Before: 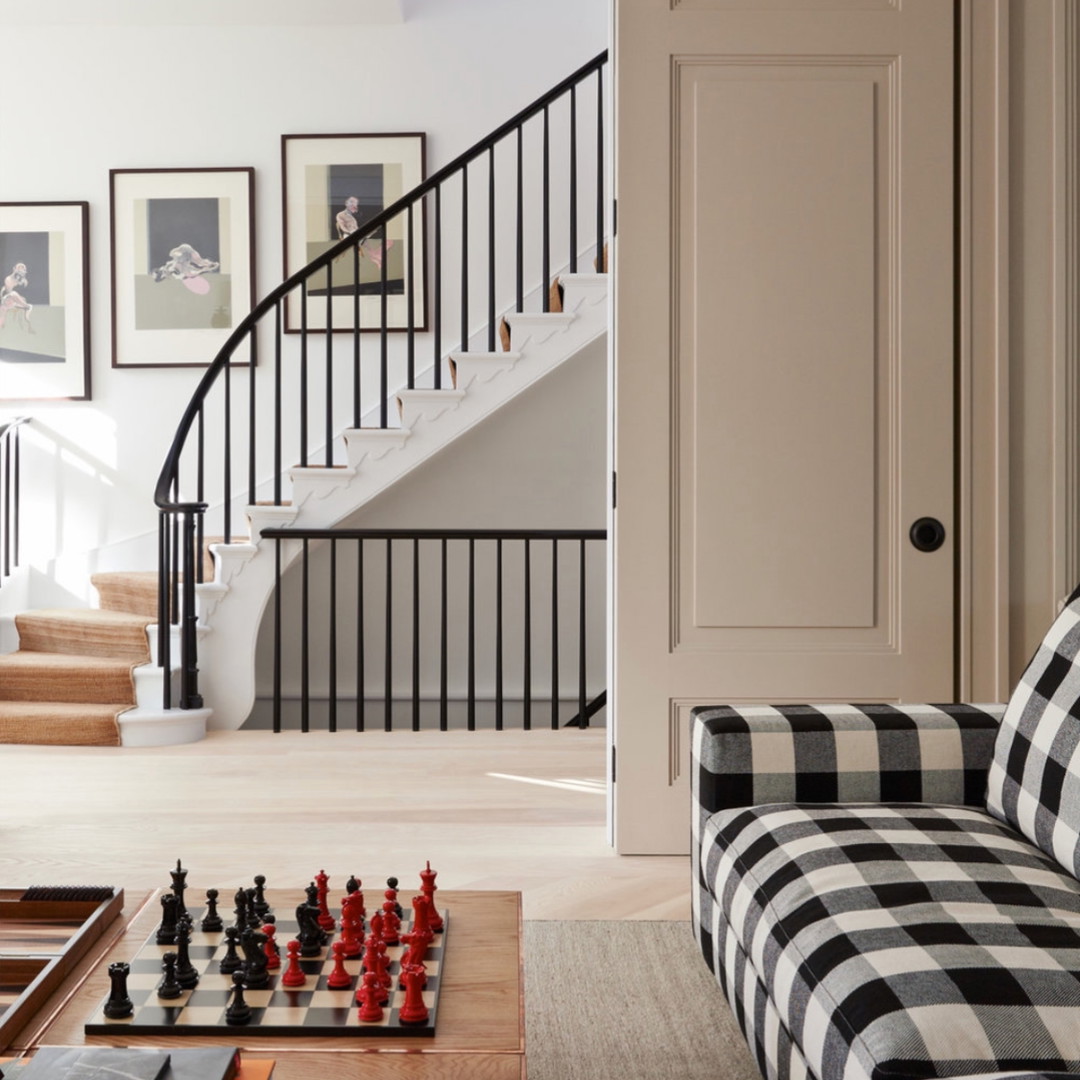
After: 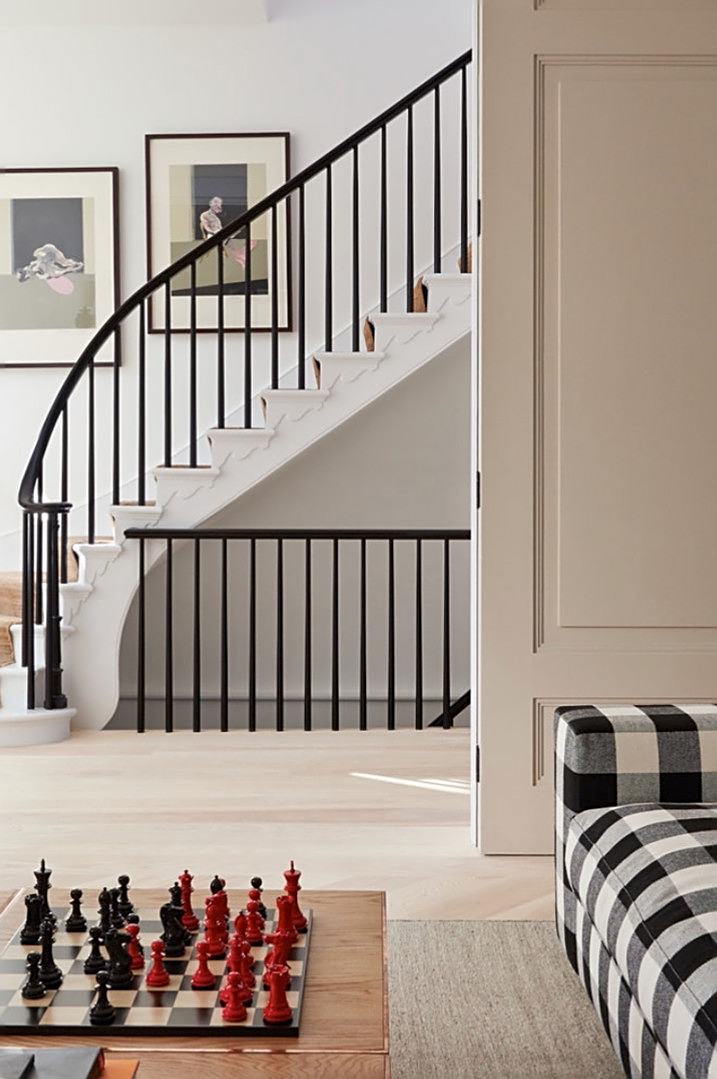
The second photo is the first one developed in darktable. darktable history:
sharpen: on, module defaults
crop and rotate: left 12.648%, right 20.955%
